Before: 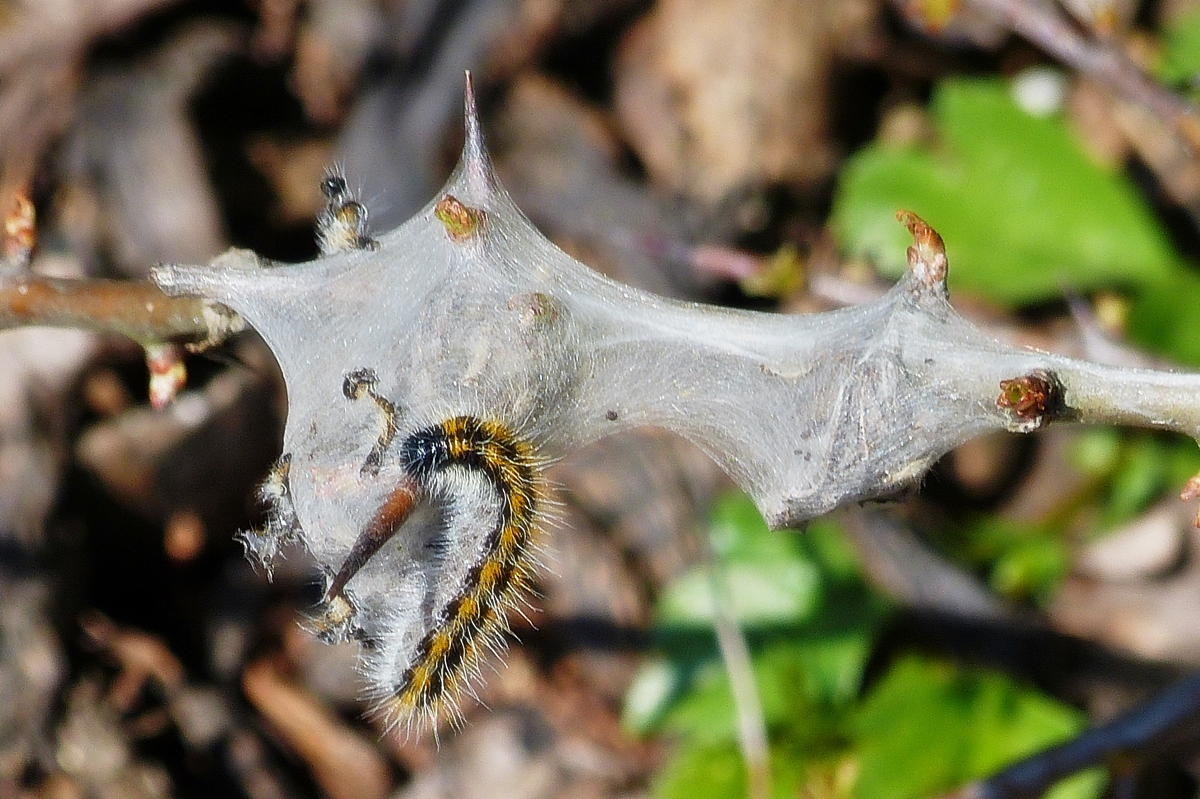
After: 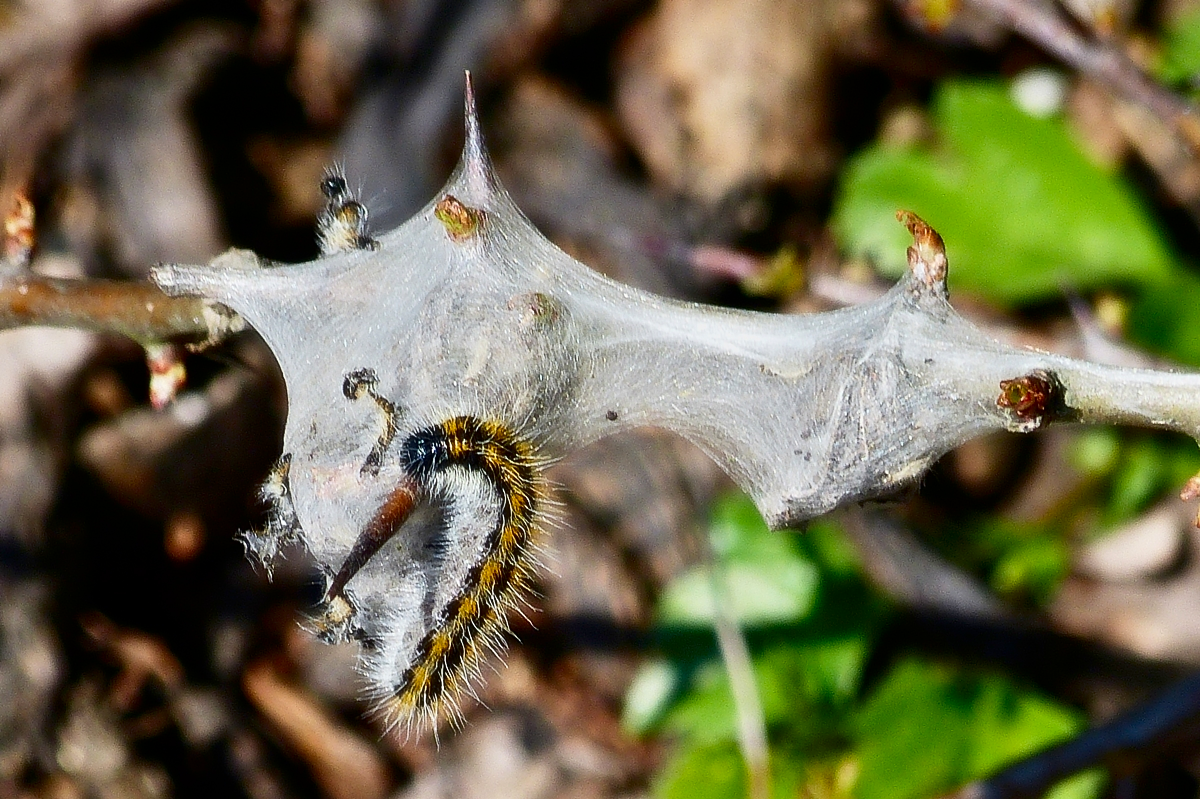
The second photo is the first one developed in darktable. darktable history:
contrast brightness saturation: contrast 0.198, brightness -0.11, saturation 0.103
